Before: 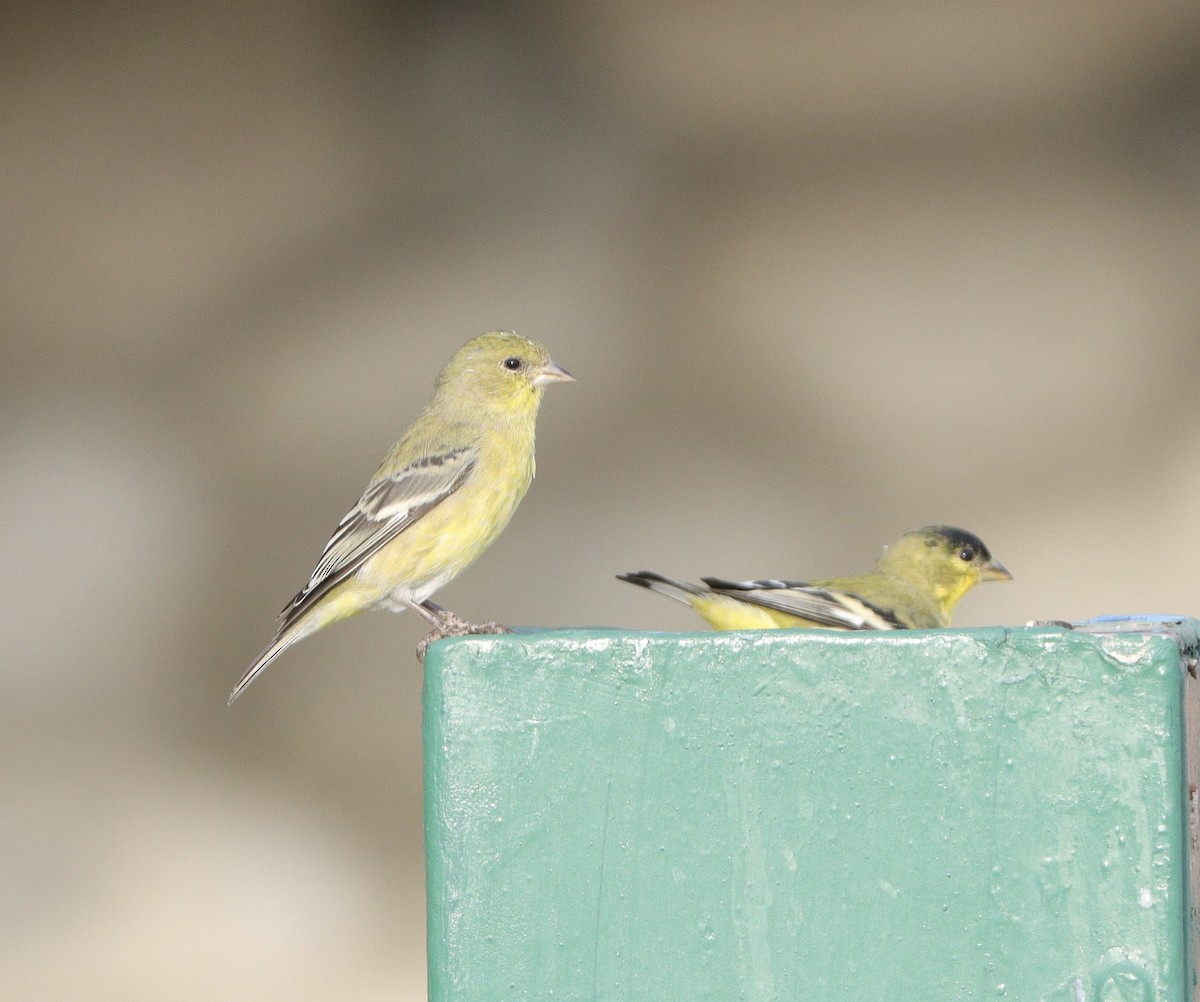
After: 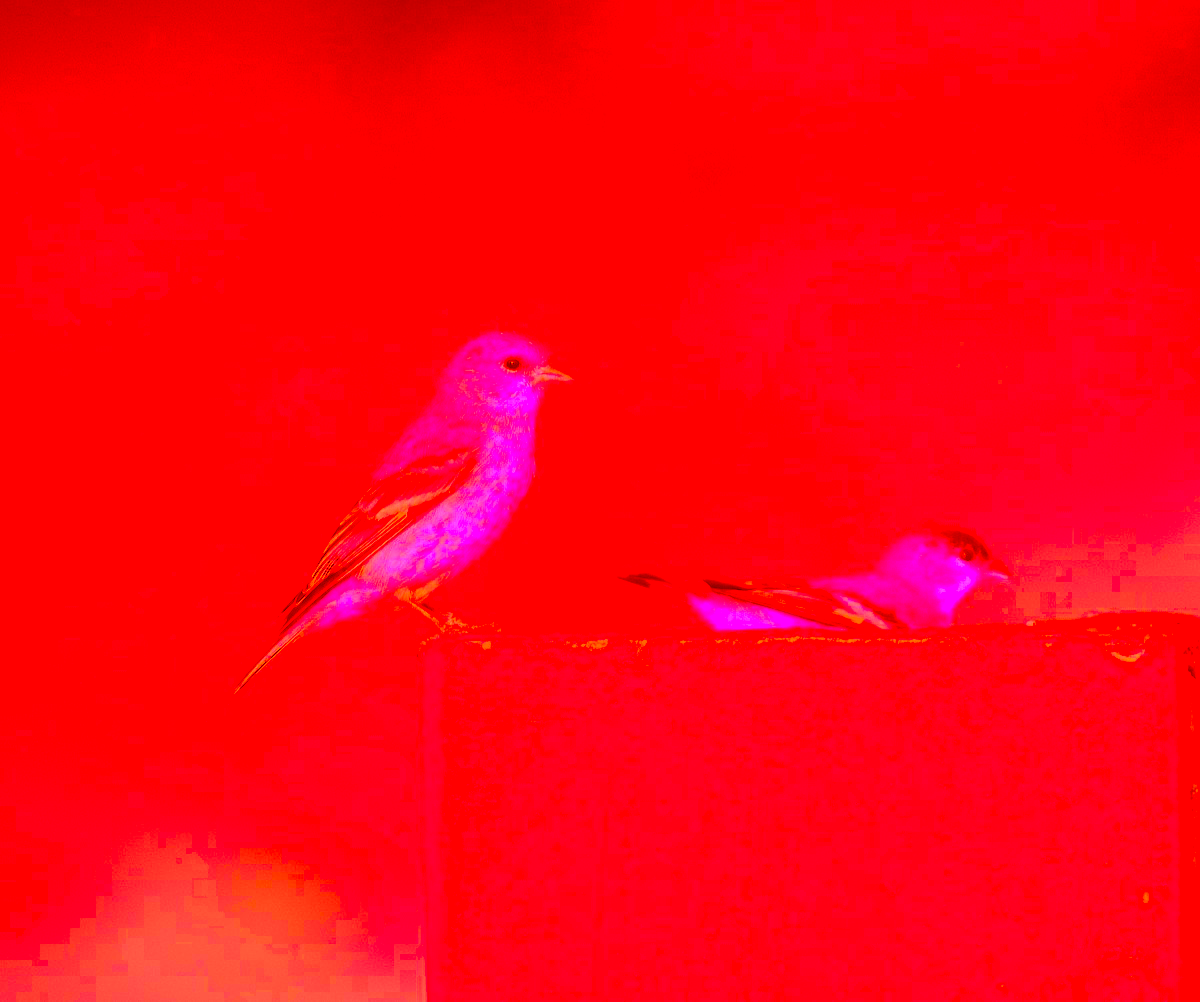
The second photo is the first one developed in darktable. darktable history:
color correction: highlights a* -39.01, highlights b* -39.85, shadows a* -39.67, shadows b* -39.8, saturation -2.98
